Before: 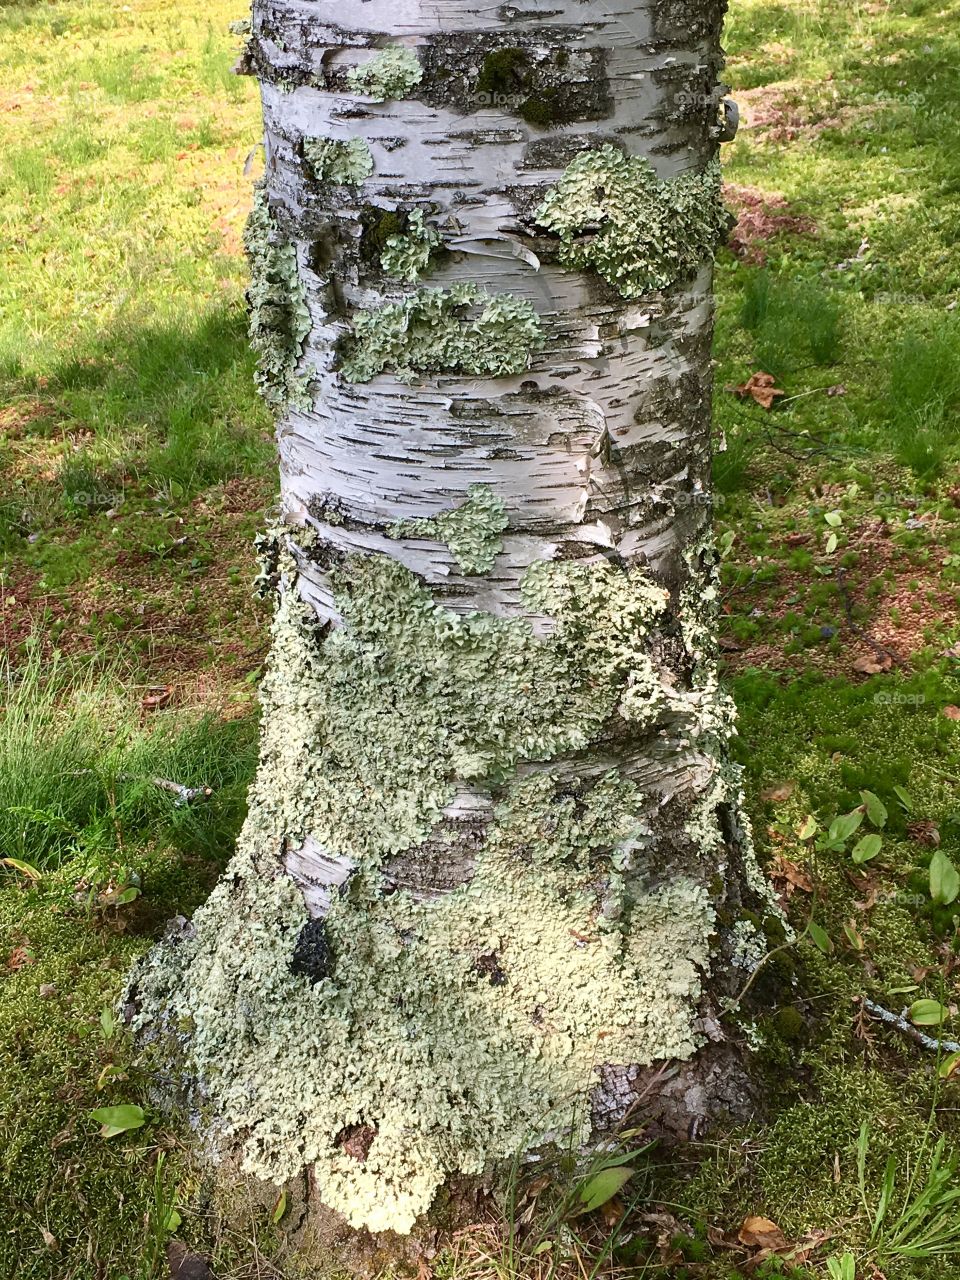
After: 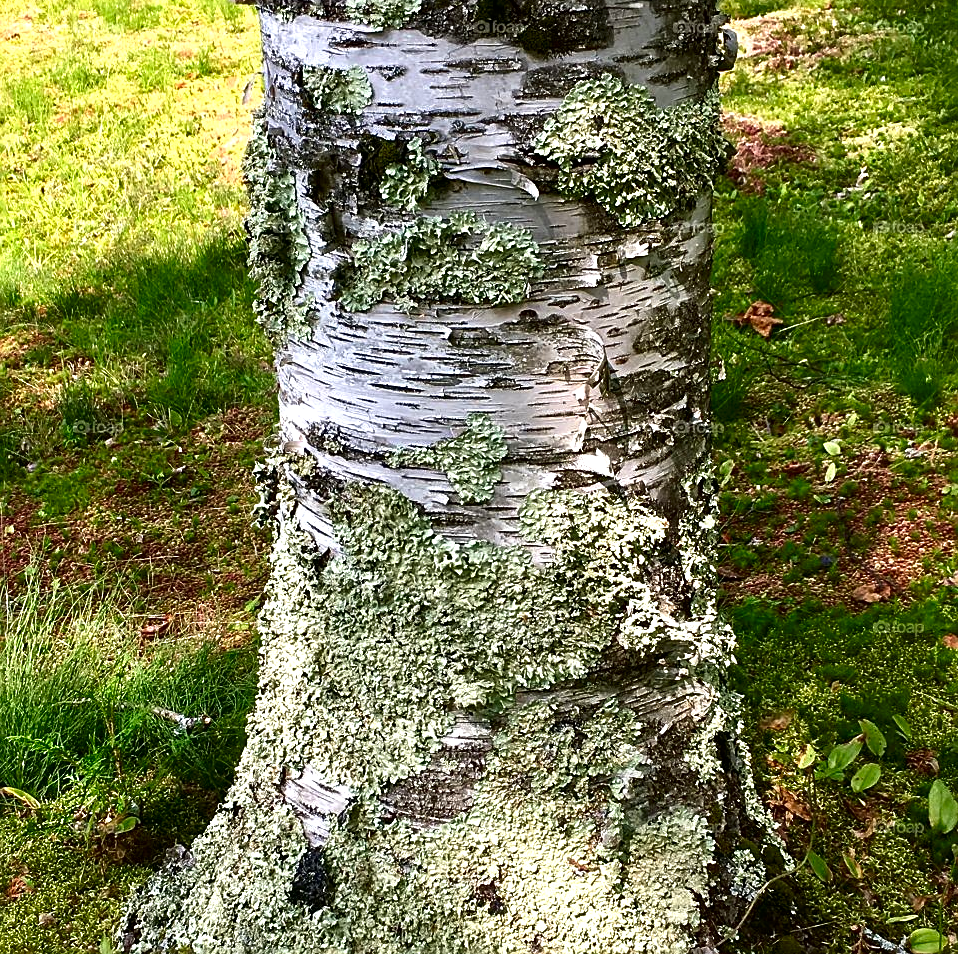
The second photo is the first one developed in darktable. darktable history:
tone equalizer: -8 EV -0.451 EV, -7 EV -0.401 EV, -6 EV -0.344 EV, -5 EV -0.246 EV, -3 EV 0.24 EV, -2 EV 0.351 EV, -1 EV 0.375 EV, +0 EV 0.422 EV
contrast brightness saturation: brightness -0.252, saturation 0.203
crop: left 0.202%, top 5.548%, bottom 19.865%
sharpen: on, module defaults
